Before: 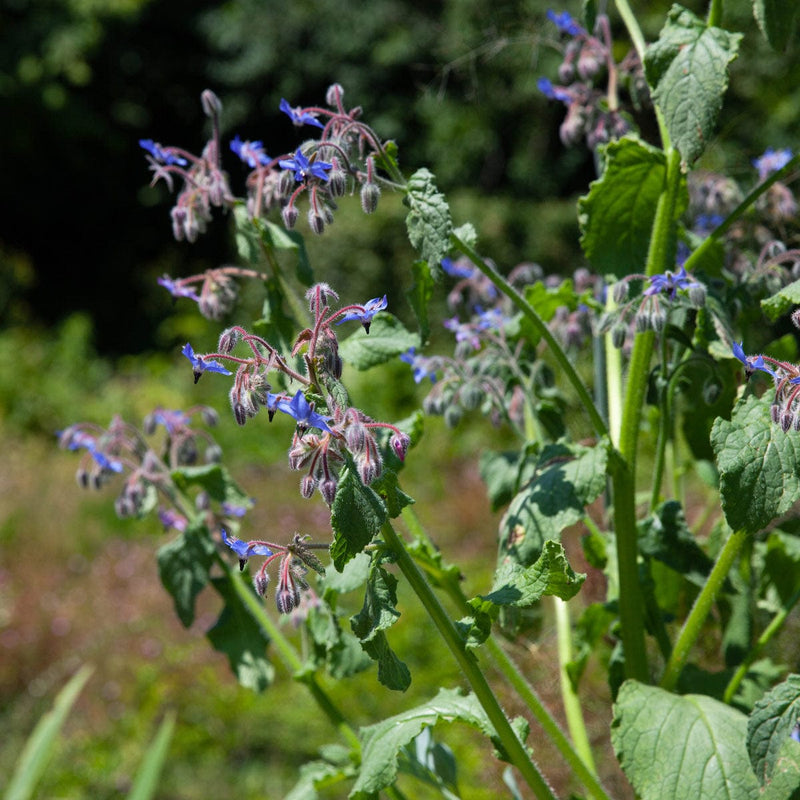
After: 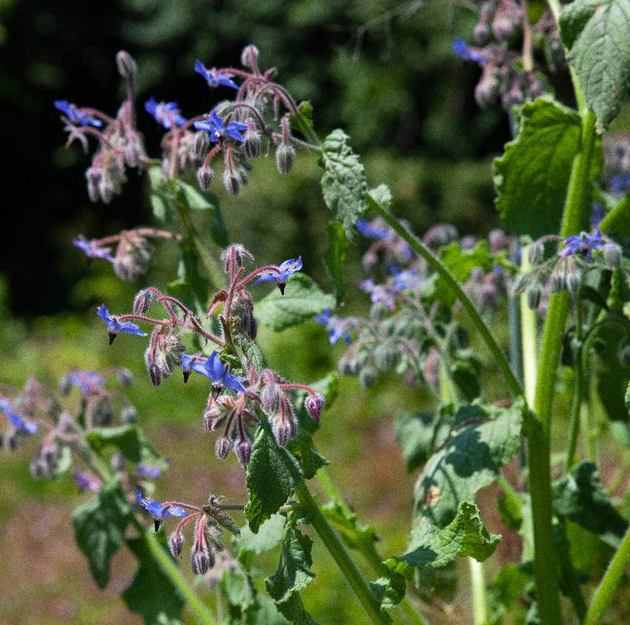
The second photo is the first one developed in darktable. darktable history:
crop and rotate: left 10.77%, top 5.1%, right 10.41%, bottom 16.76%
grain: on, module defaults
